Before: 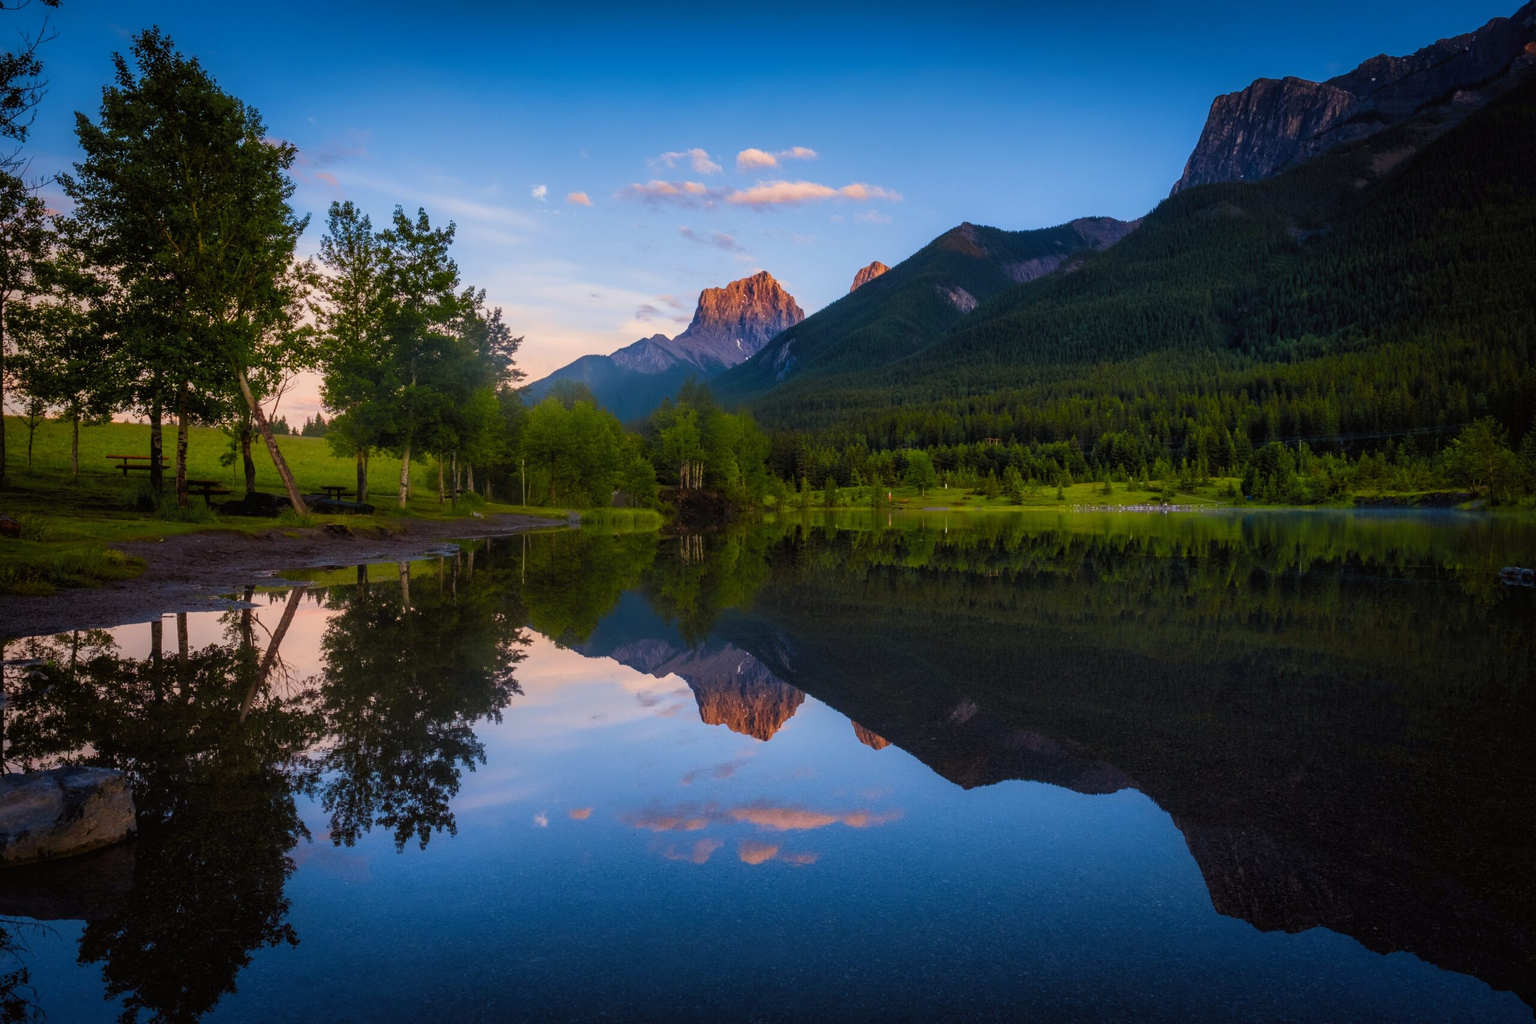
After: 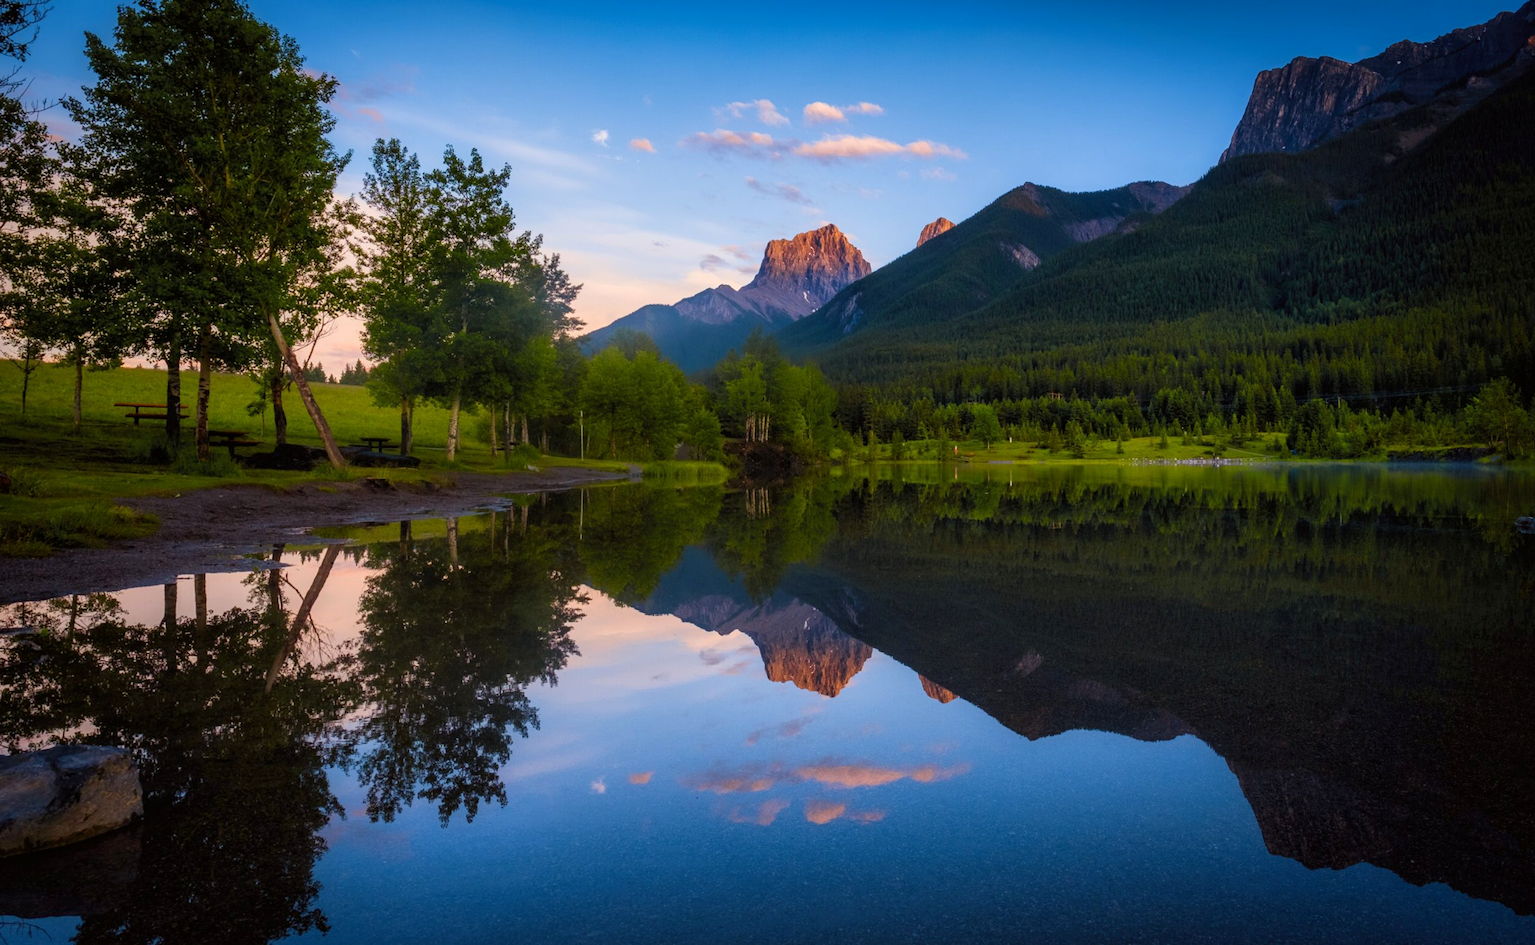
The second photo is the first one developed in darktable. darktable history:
exposure: black level correction 0.001, exposure 0.5 EV, compensate exposure bias true, compensate highlight preservation false
rotate and perspective: rotation -0.013°, lens shift (vertical) -0.027, lens shift (horizontal) 0.178, crop left 0.016, crop right 0.989, crop top 0.082, crop bottom 0.918
